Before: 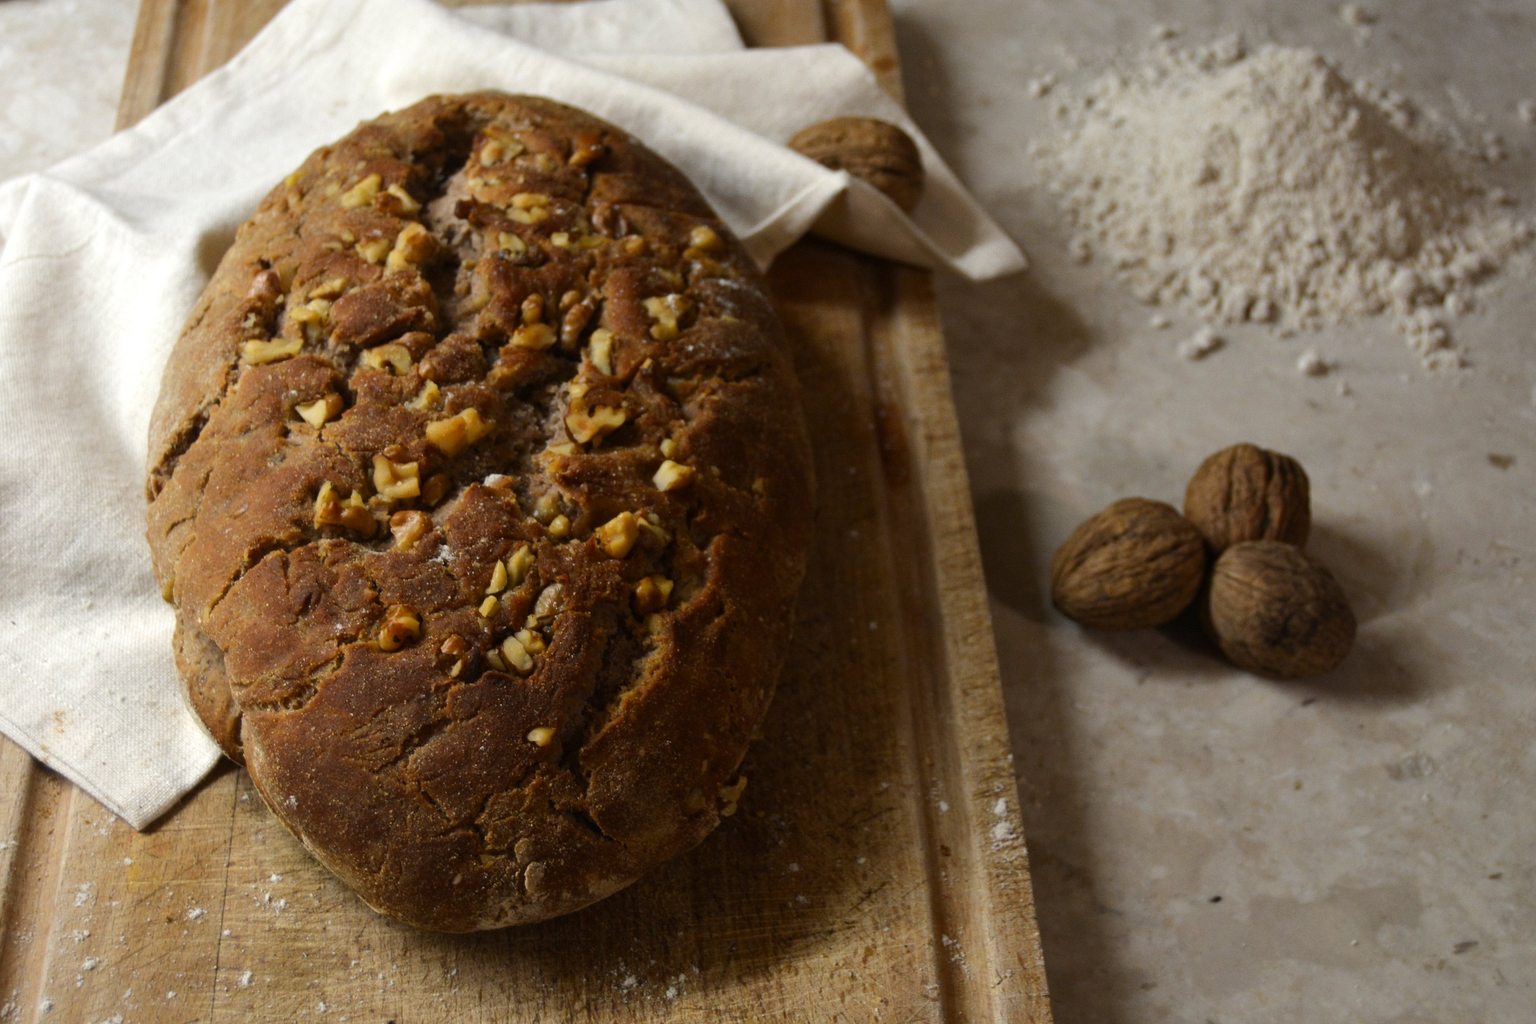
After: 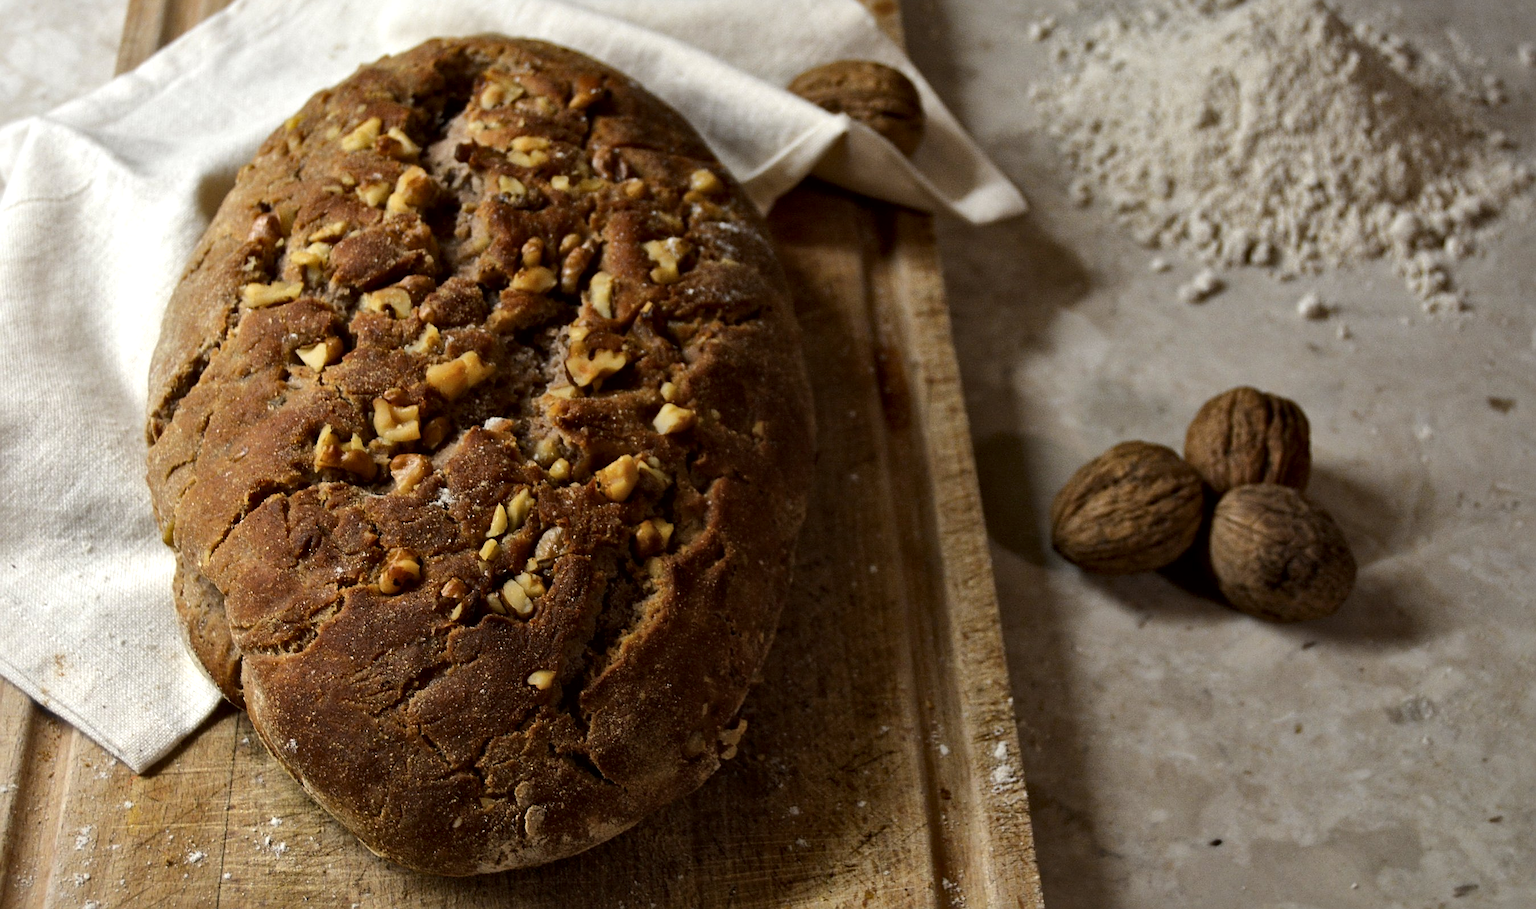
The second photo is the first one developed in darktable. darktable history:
sharpen: on, module defaults
crop and rotate: top 5.609%, bottom 5.609%
local contrast: mode bilateral grid, contrast 25, coarseness 47, detail 151%, midtone range 0.2
